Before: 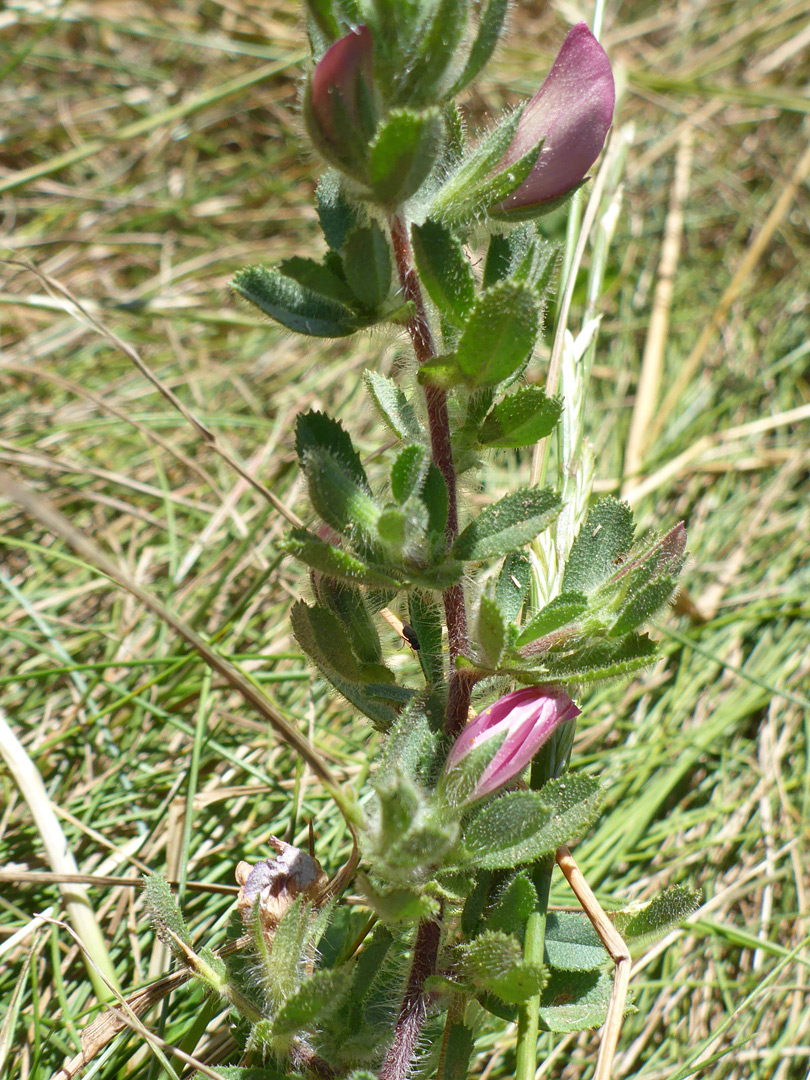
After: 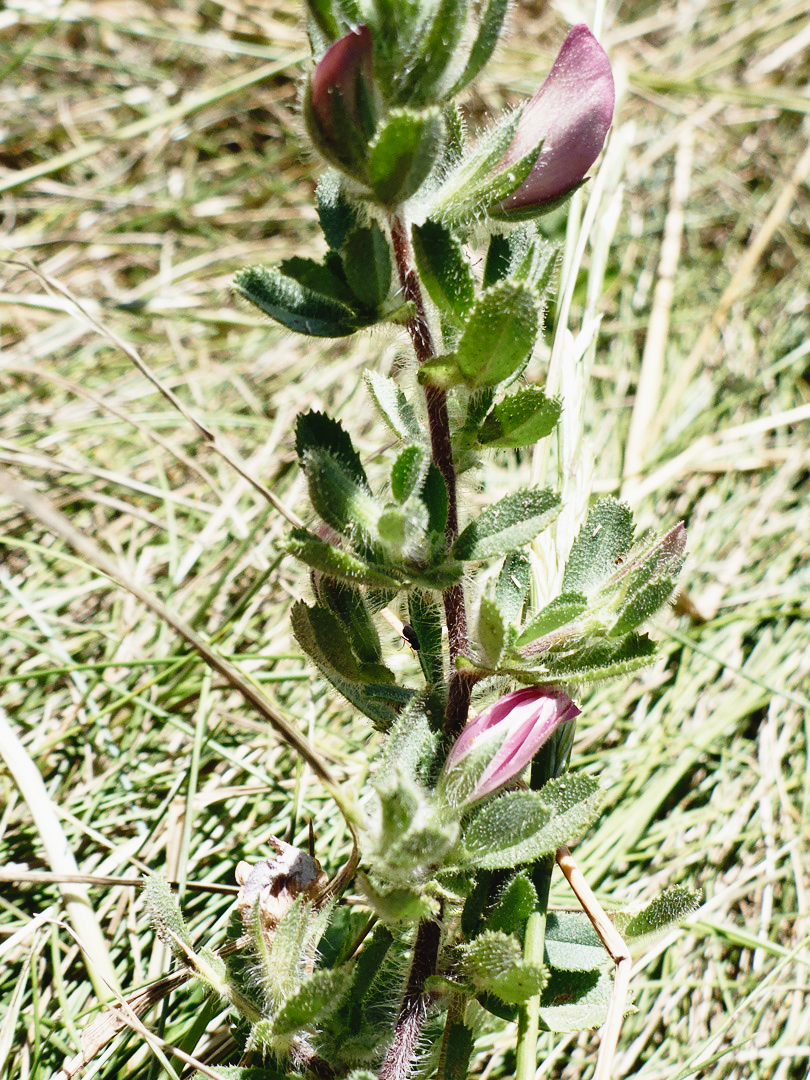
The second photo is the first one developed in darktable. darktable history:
tone curve: curves: ch0 [(0, 0.022) (0.177, 0.086) (0.392, 0.438) (0.704, 0.844) (0.858, 0.938) (1, 0.981)]; ch1 [(0, 0) (0.402, 0.36) (0.476, 0.456) (0.498, 0.501) (0.518, 0.521) (0.58, 0.598) (0.619, 0.65) (0.692, 0.737) (1, 1)]; ch2 [(0, 0) (0.415, 0.438) (0.483, 0.499) (0.503, 0.507) (0.526, 0.537) (0.563, 0.624) (0.626, 0.714) (0.699, 0.753) (0.997, 0.858)], preserve colors none
contrast brightness saturation: contrast 0.101, saturation -0.352
